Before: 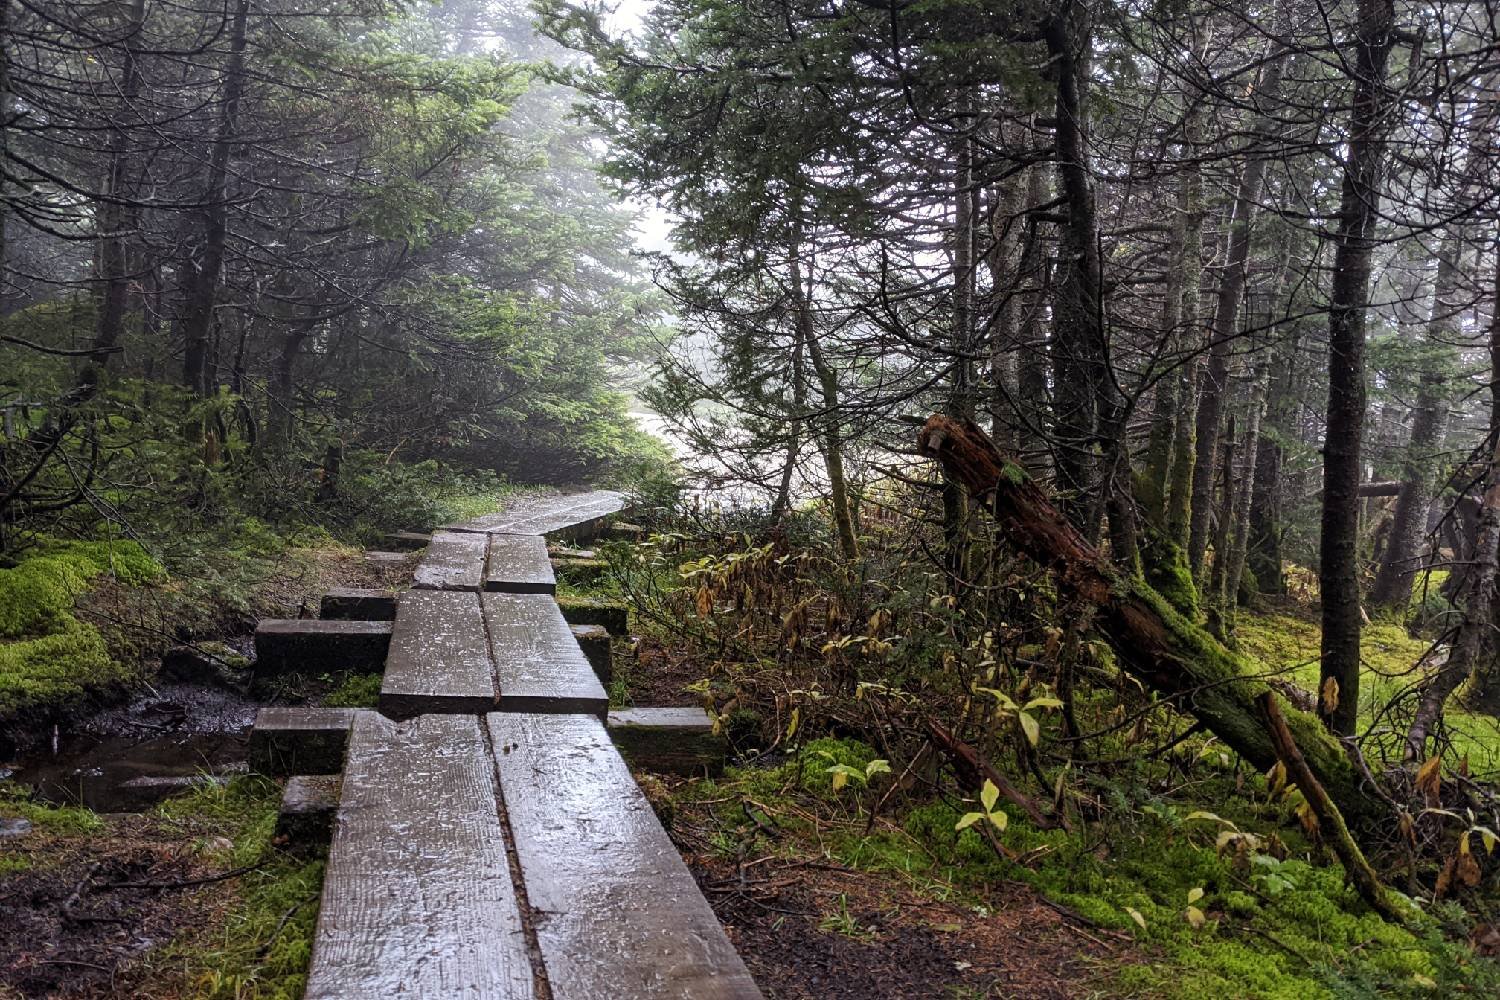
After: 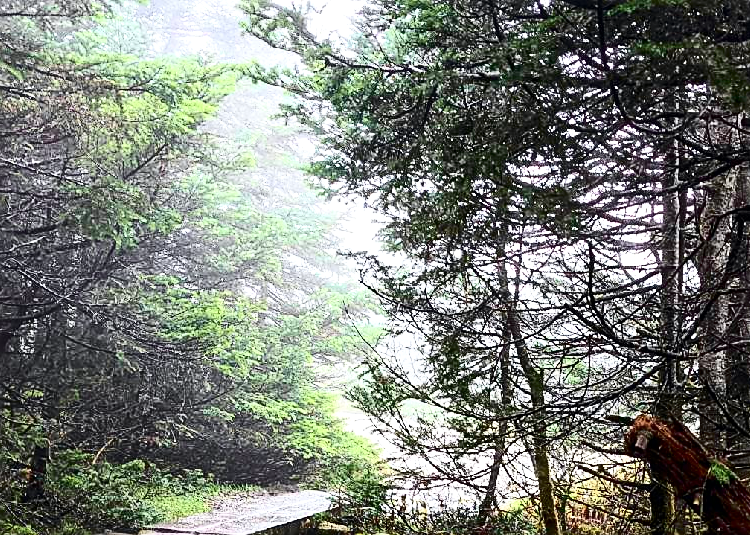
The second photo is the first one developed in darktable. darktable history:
crop: left 19.556%, right 30.401%, bottom 46.458%
sharpen: on, module defaults
tone curve: curves: ch0 [(0, 0) (0.051, 0.047) (0.102, 0.099) (0.228, 0.275) (0.432, 0.535) (0.695, 0.778) (0.908, 0.946) (1, 1)]; ch1 [(0, 0) (0.339, 0.298) (0.402, 0.363) (0.453, 0.413) (0.485, 0.469) (0.494, 0.493) (0.504, 0.501) (0.525, 0.534) (0.563, 0.595) (0.597, 0.638) (1, 1)]; ch2 [(0, 0) (0.48, 0.48) (0.504, 0.5) (0.539, 0.554) (0.59, 0.63) (0.642, 0.684) (0.824, 0.815) (1, 1)], color space Lab, independent channels, preserve colors none
exposure: black level correction 0.001, exposure 0.5 EV, compensate exposure bias true, compensate highlight preservation false
contrast brightness saturation: contrast 0.28
